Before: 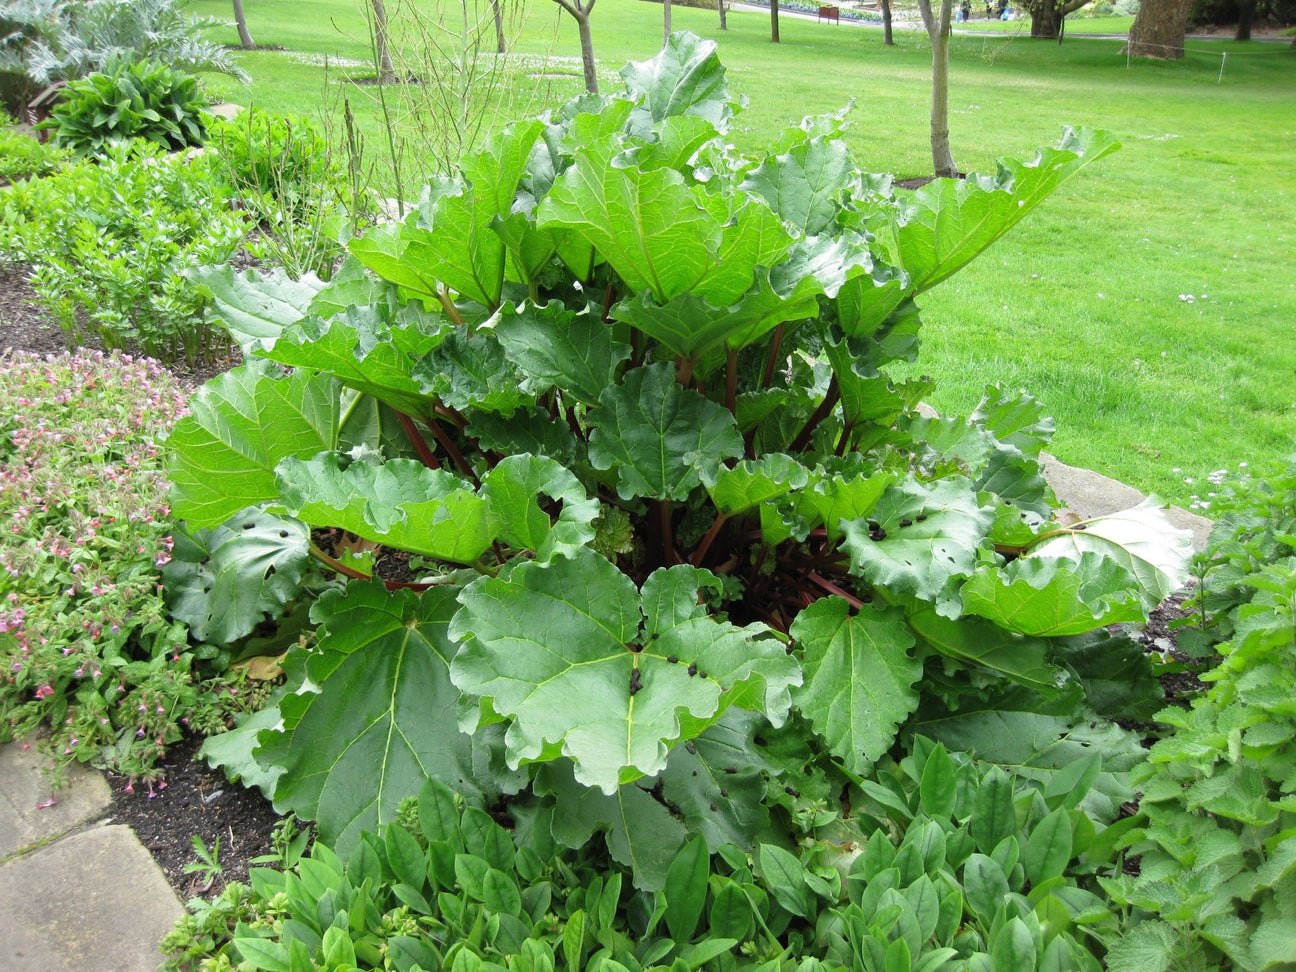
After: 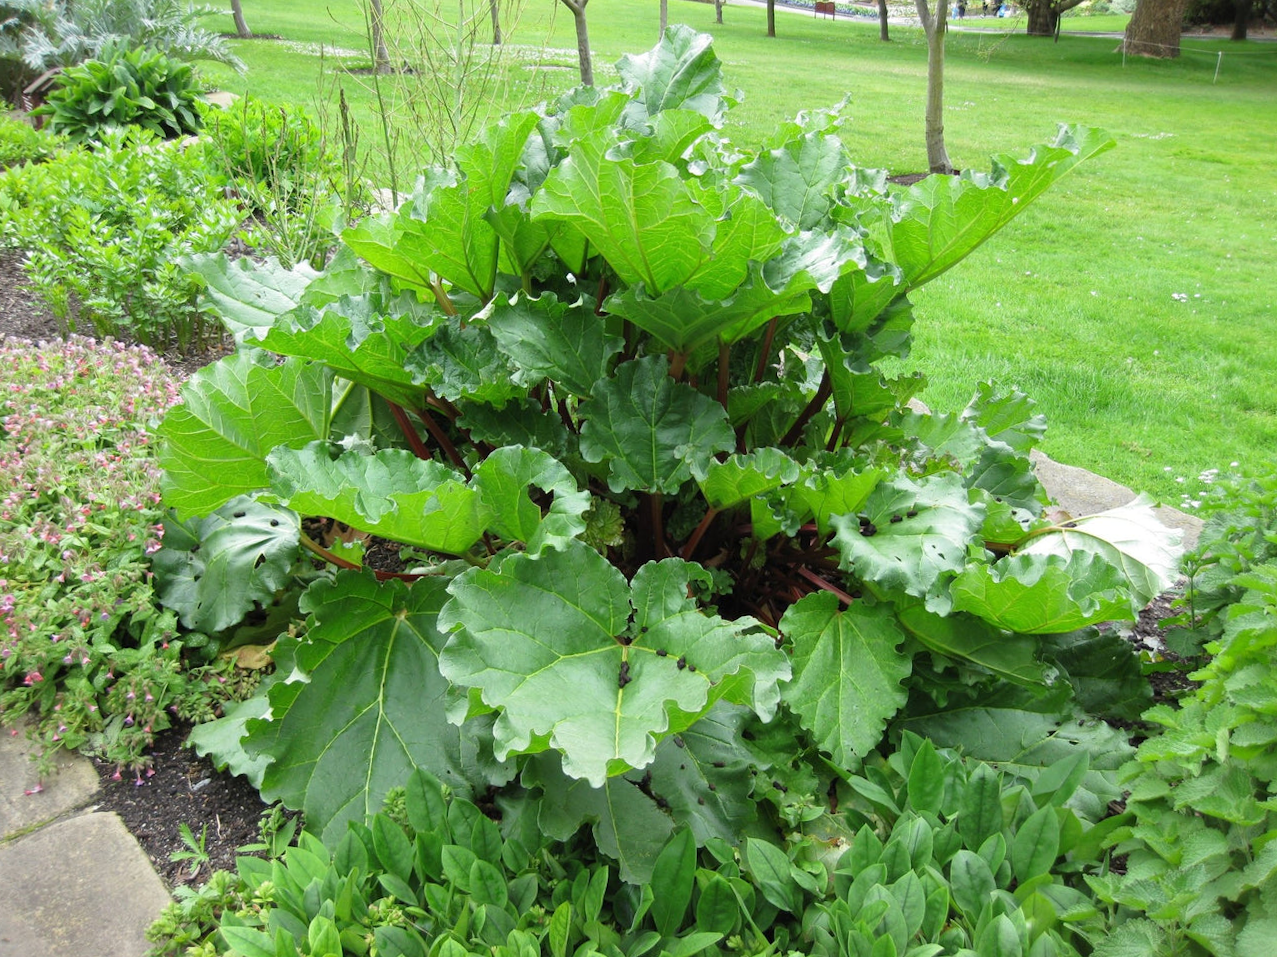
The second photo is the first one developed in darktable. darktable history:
crop and rotate: angle -0.633°
